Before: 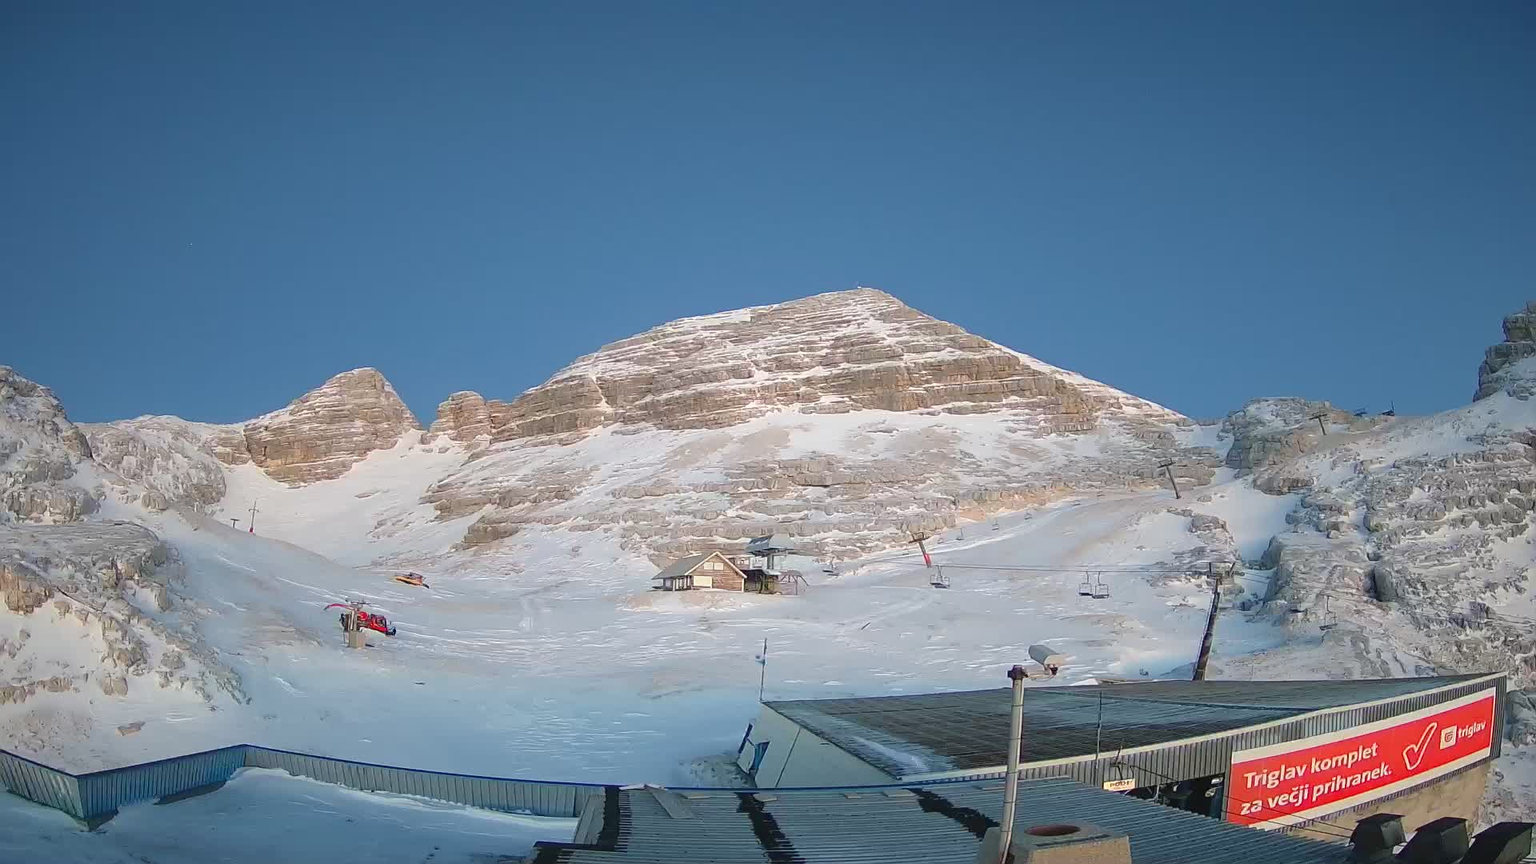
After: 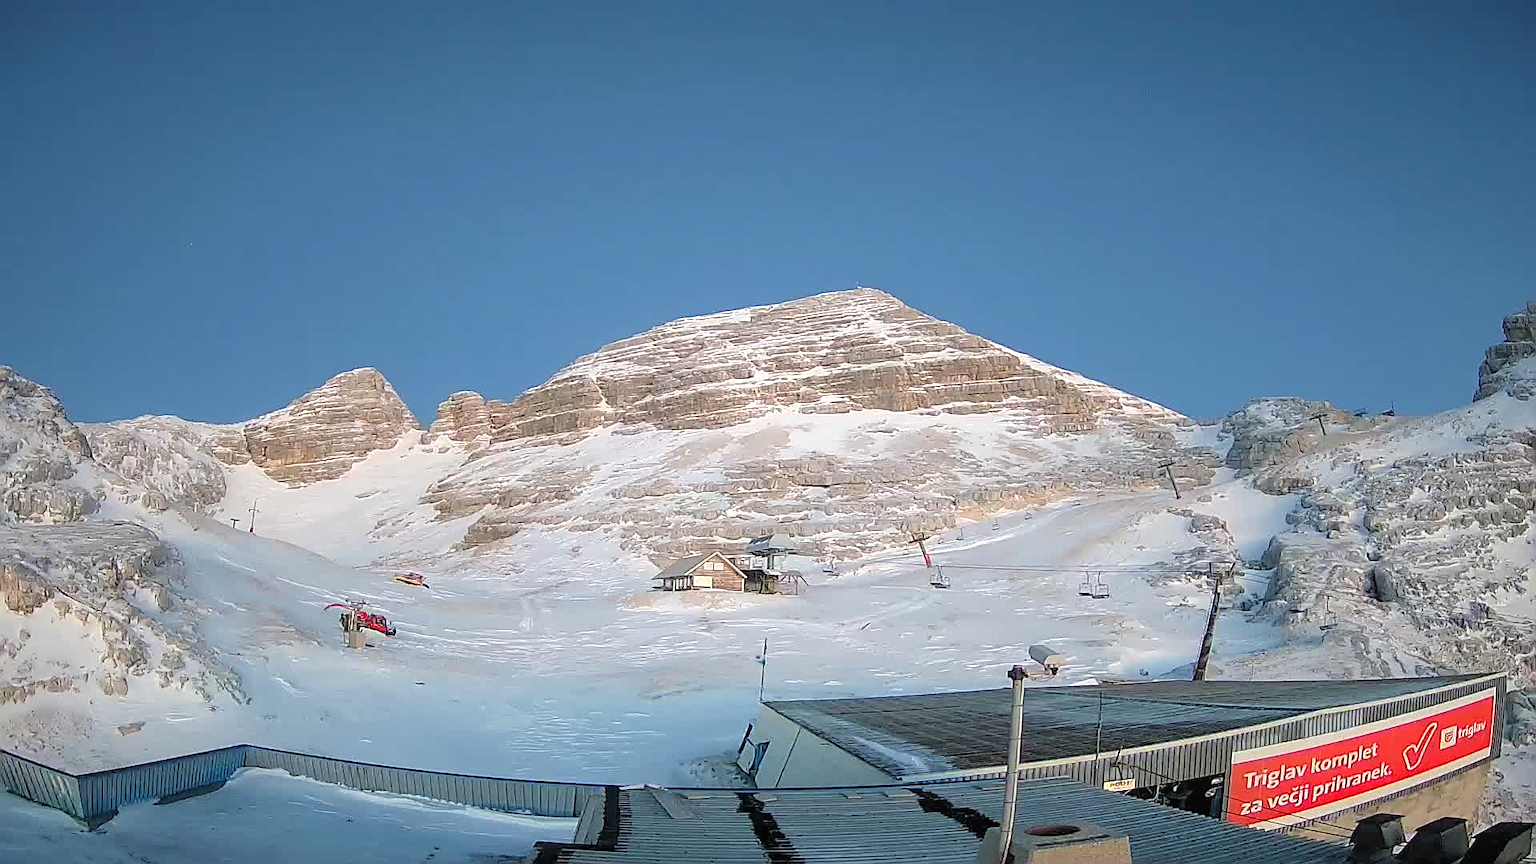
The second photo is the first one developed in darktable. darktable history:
sharpen: on, module defaults
rotate and perspective: crop left 0, crop top 0
local contrast: detail 110%
rgb levels: levels [[0.01, 0.419, 0.839], [0, 0.5, 1], [0, 0.5, 1]]
